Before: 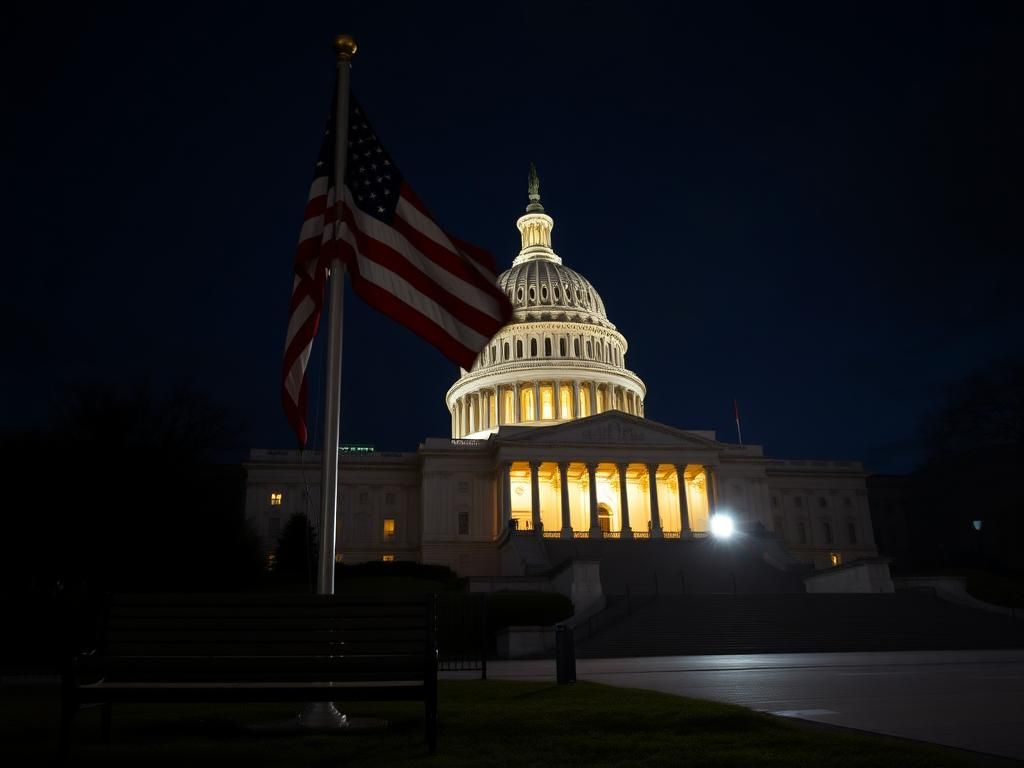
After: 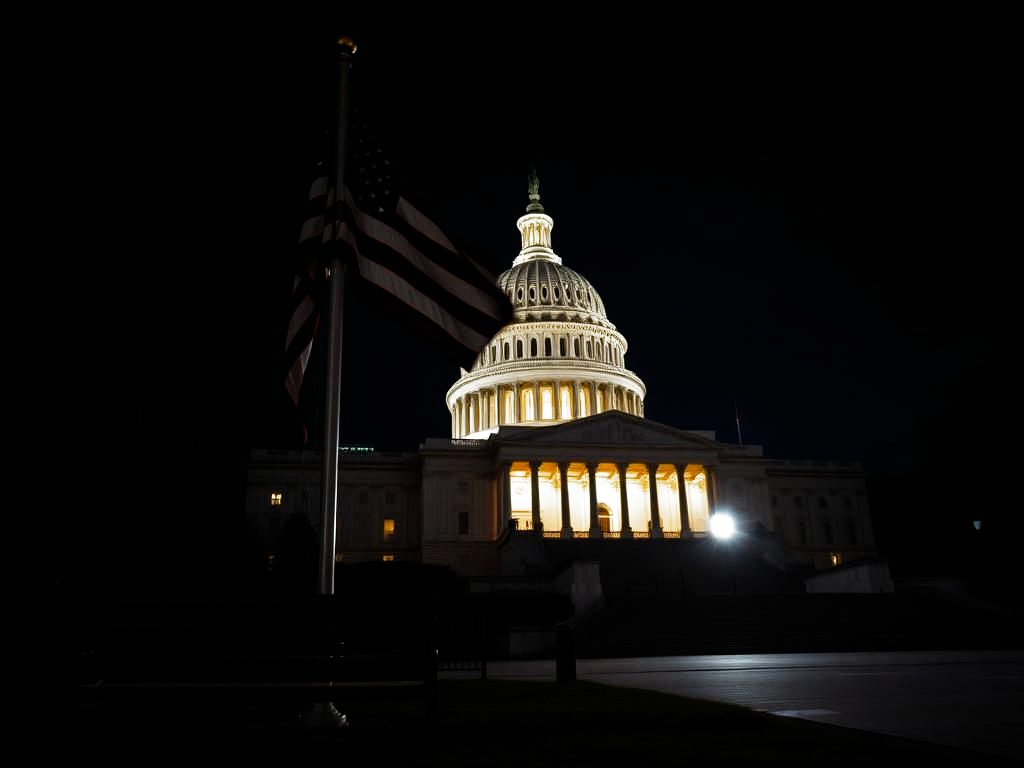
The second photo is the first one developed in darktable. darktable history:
filmic rgb: black relative exposure -7.98 EV, white relative exposure 2.45 EV, hardness 6.4, preserve chrominance no, color science v4 (2020), contrast in shadows soft
